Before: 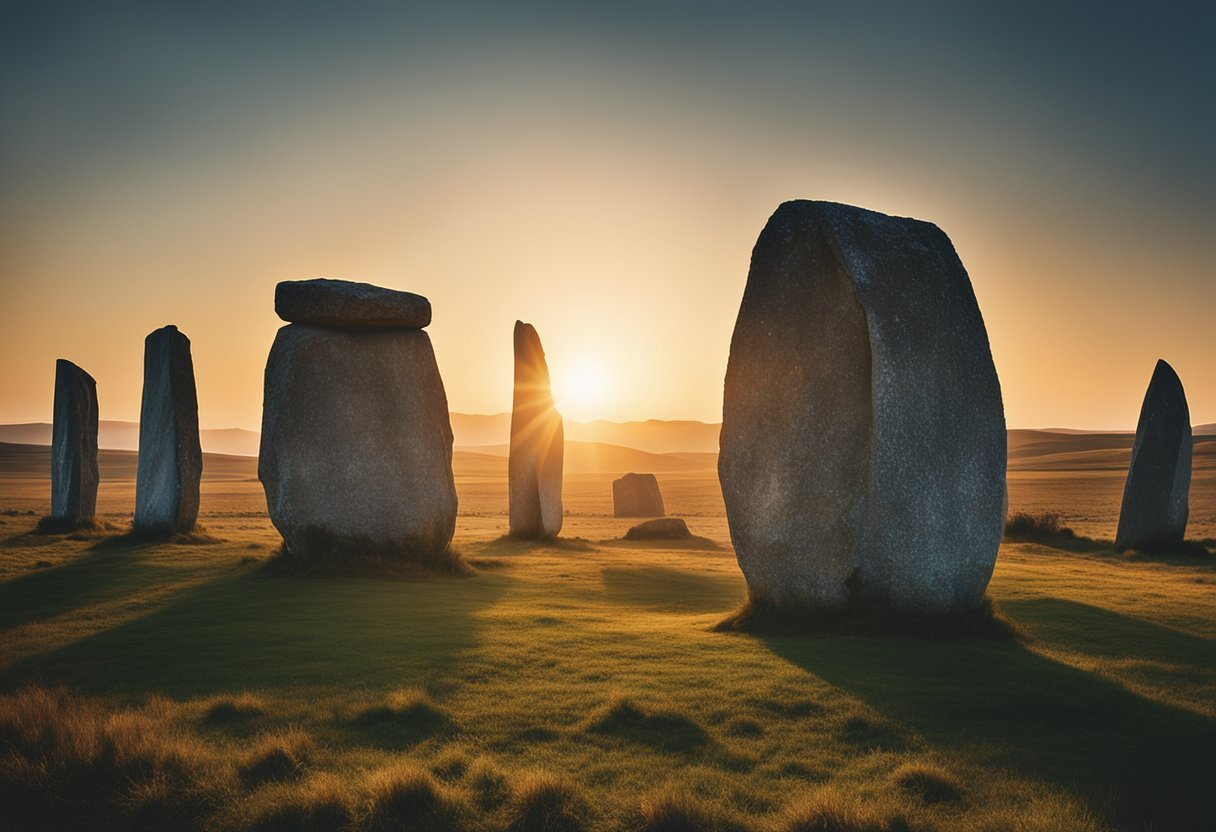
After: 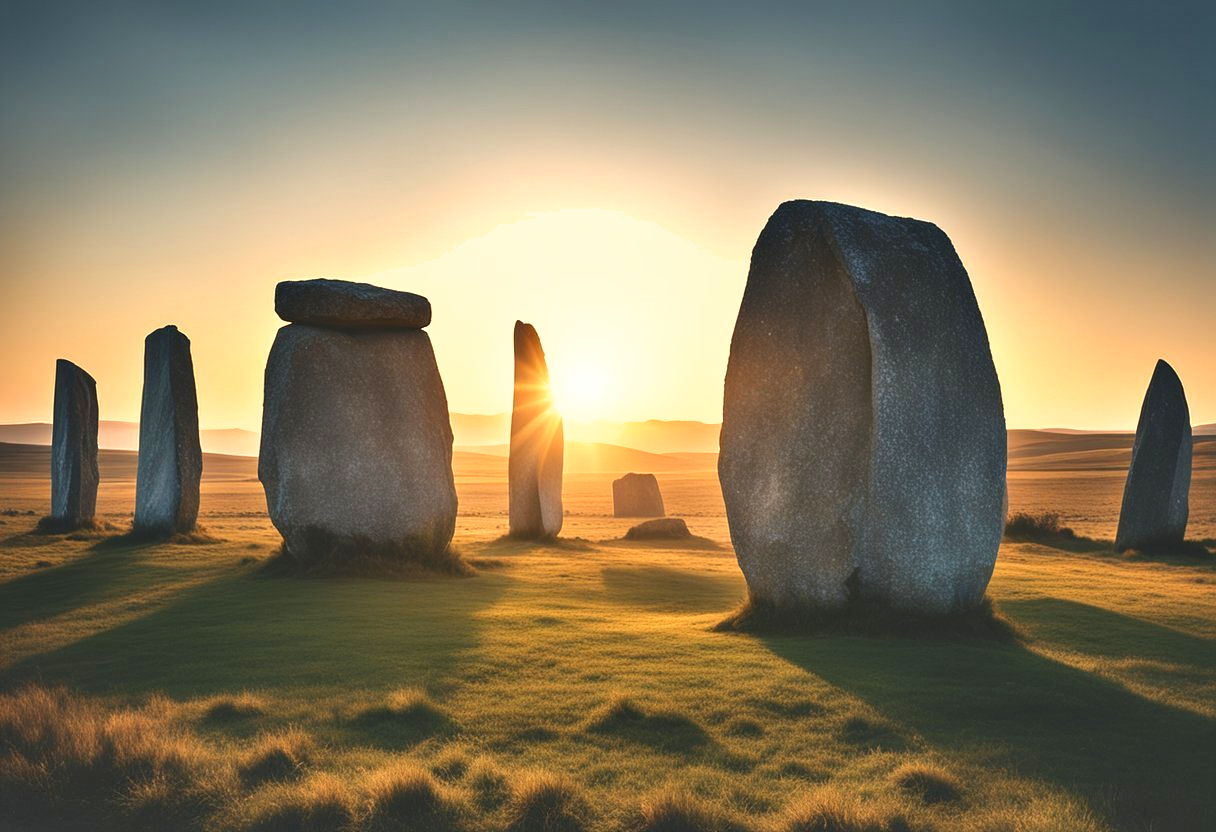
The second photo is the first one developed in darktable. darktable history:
shadows and highlights: radius 131.38, soften with gaussian
exposure: black level correction 0, exposure 0.702 EV, compensate highlight preservation false
